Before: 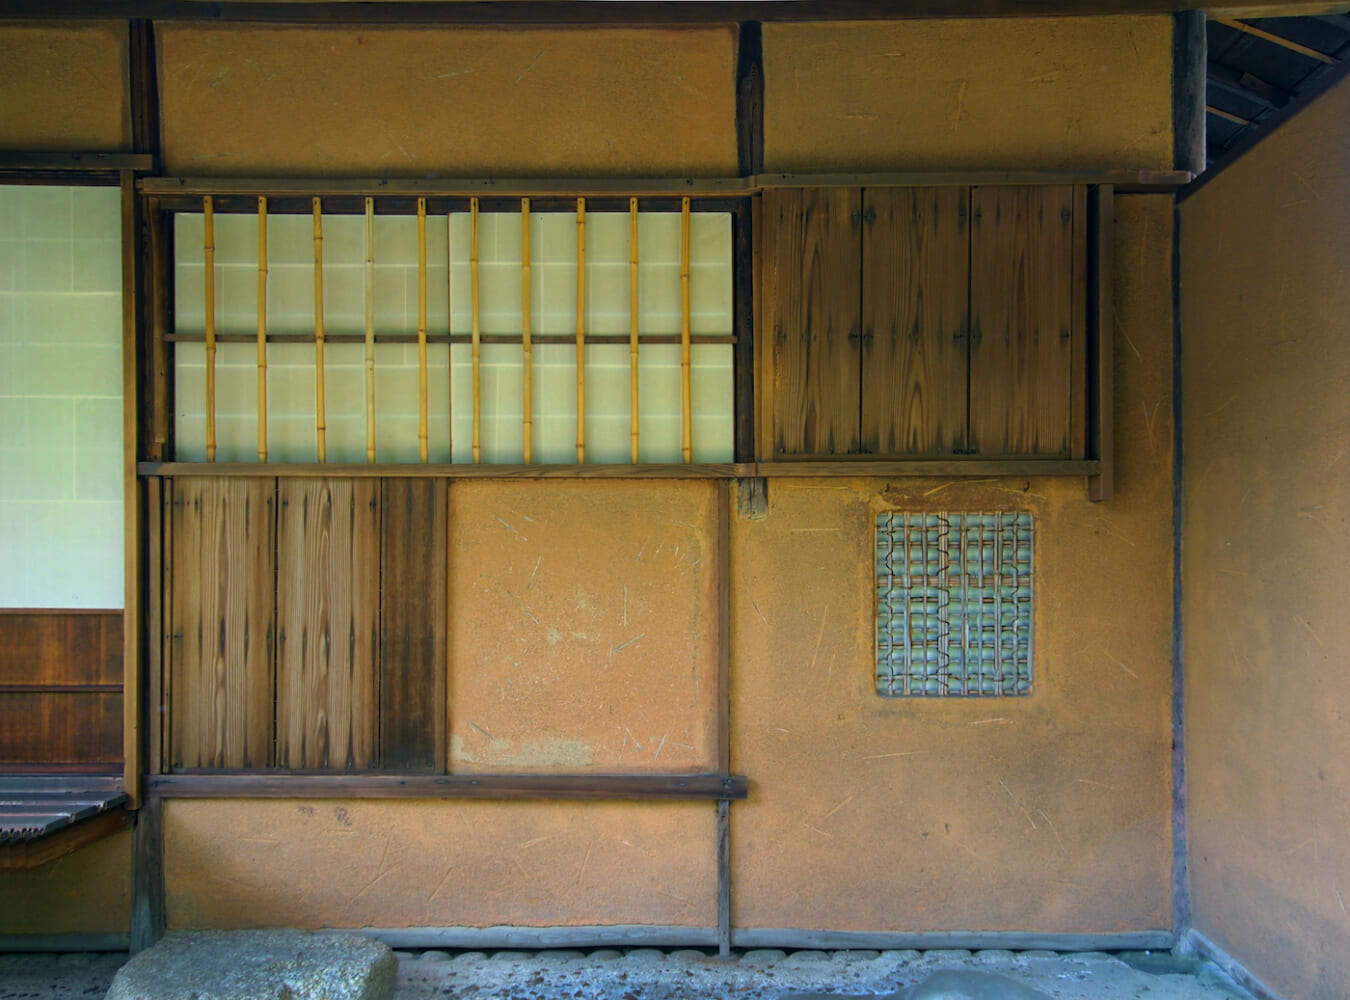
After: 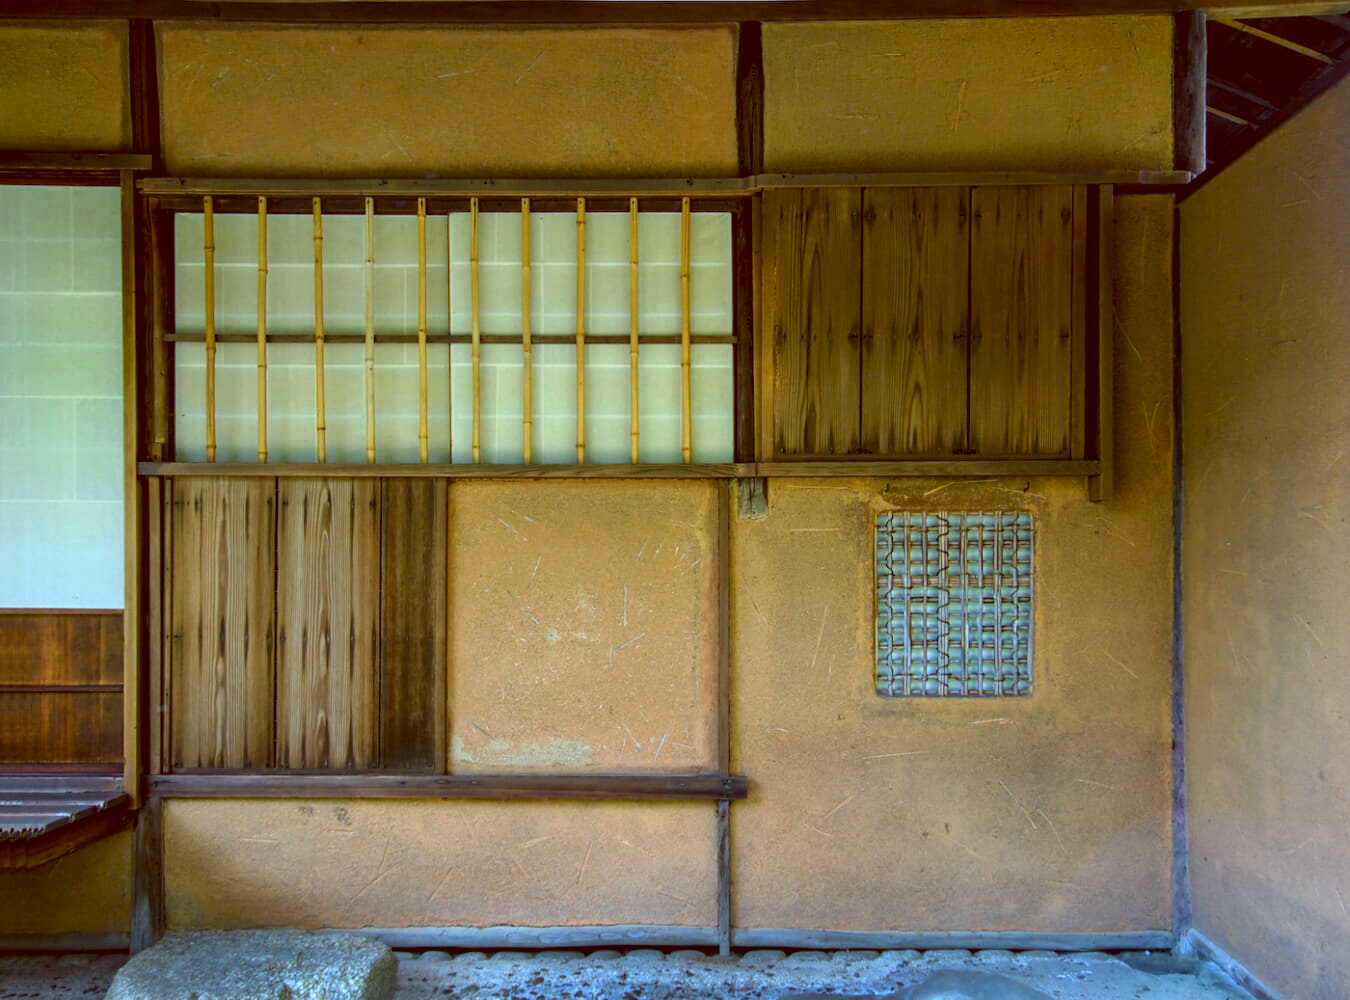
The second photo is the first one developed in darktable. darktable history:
local contrast: detail 144%
color calibration: illuminant F (fluorescent), F source F9 (Cool White Deluxe 4150 K) – high CRI, x 0.374, y 0.373, temperature 4158.34 K
color balance: lift [1, 1.011, 0.999, 0.989], gamma [1.109, 1.045, 1.039, 0.955], gain [0.917, 0.936, 0.952, 1.064], contrast 2.32%, contrast fulcrum 19%, output saturation 101%
